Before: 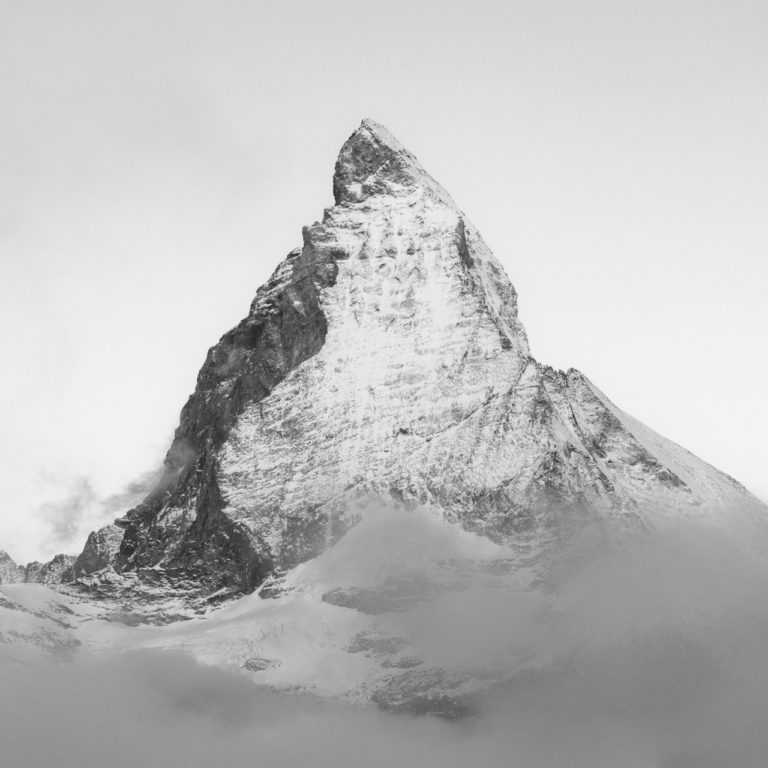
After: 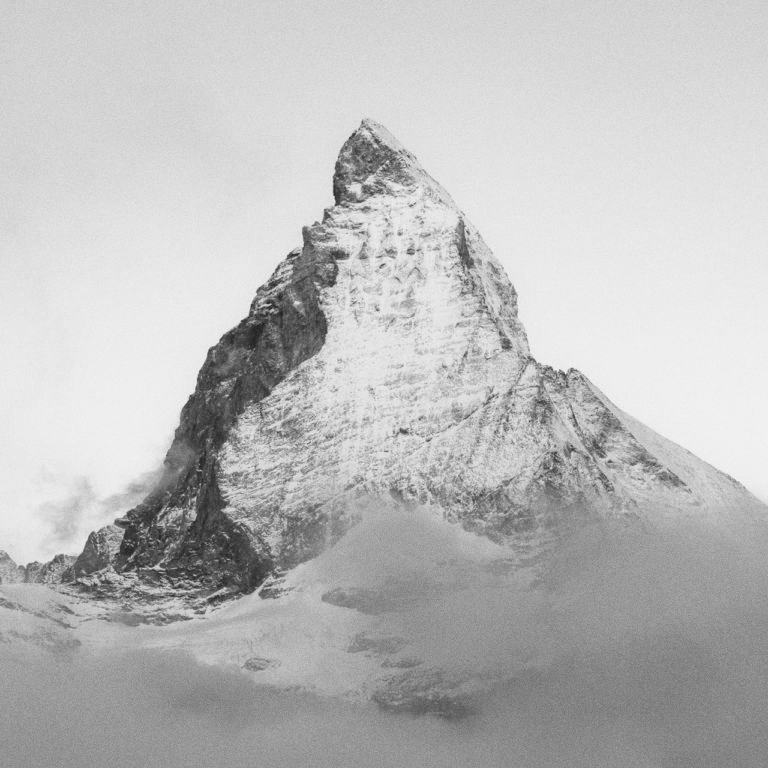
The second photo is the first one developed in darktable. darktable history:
color balance rgb: linear chroma grading › shadows -8%, linear chroma grading › global chroma 10%, perceptual saturation grading › global saturation 2%, perceptual saturation grading › highlights -2%, perceptual saturation grading › mid-tones 4%, perceptual saturation grading › shadows 8%, perceptual brilliance grading › global brilliance 2%, perceptual brilliance grading › highlights -4%, global vibrance 16%, saturation formula JzAzBz (2021)
grain: coarseness 0.09 ISO
